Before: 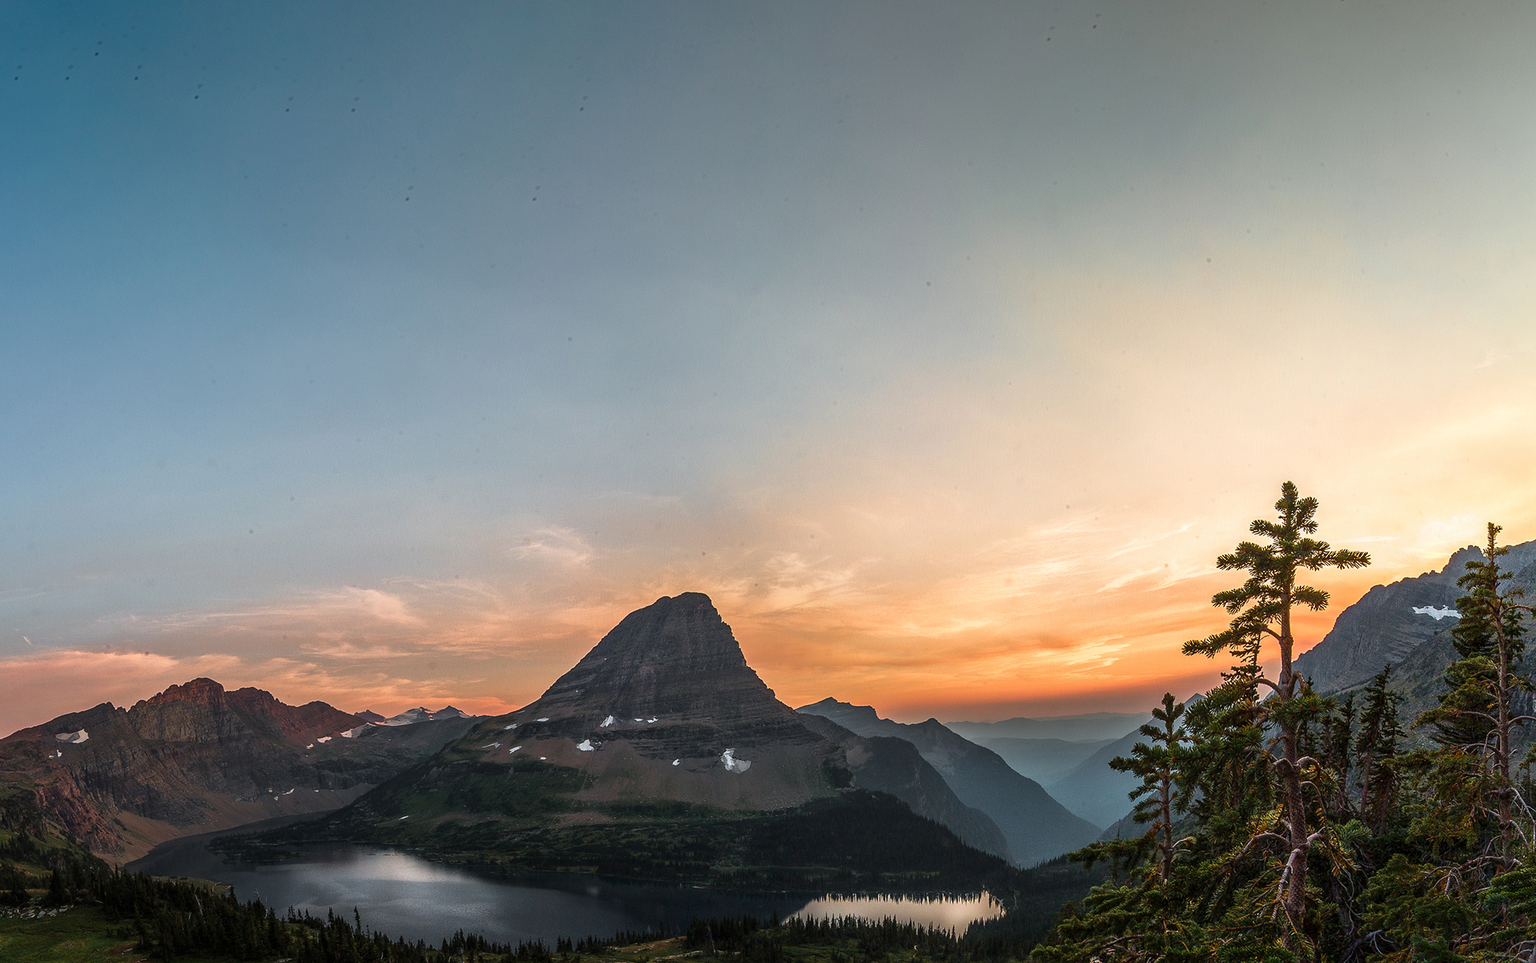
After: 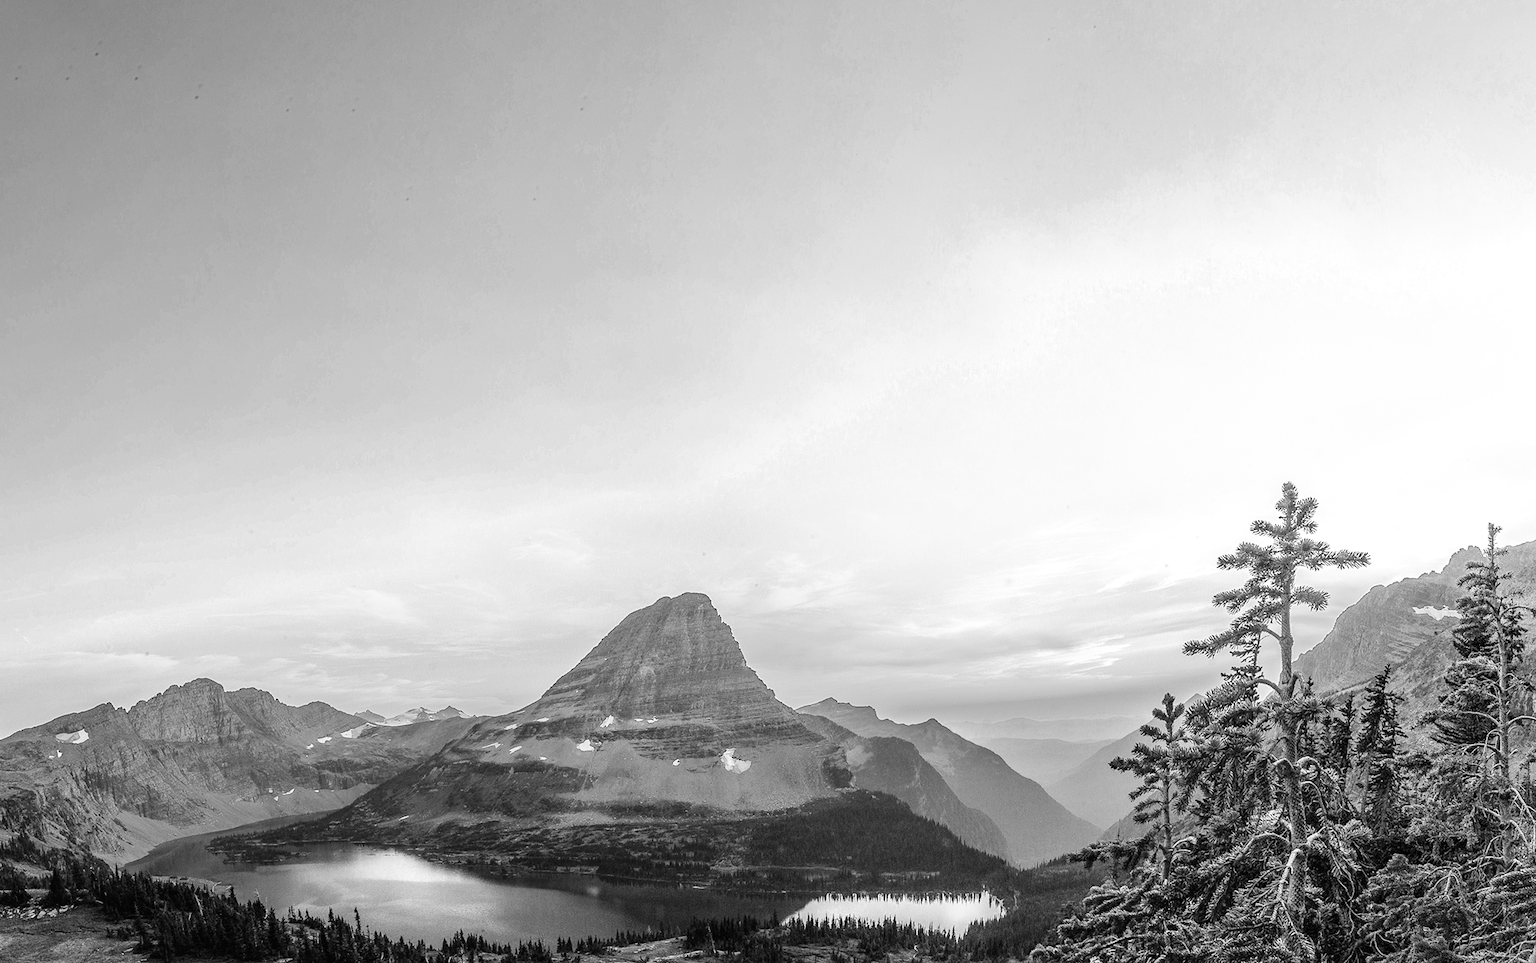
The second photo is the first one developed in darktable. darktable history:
tone curve: curves: ch0 [(0, 0.01) (0.052, 0.045) (0.136, 0.133) (0.29, 0.332) (0.453, 0.531) (0.676, 0.751) (0.89, 0.919) (1, 1)]; ch1 [(0, 0) (0.094, 0.081) (0.285, 0.299) (0.385, 0.403) (0.446, 0.443) (0.495, 0.496) (0.544, 0.552) (0.589, 0.612) (0.722, 0.728) (1, 1)]; ch2 [(0, 0) (0.257, 0.217) (0.43, 0.421) (0.498, 0.507) (0.531, 0.544) (0.56, 0.579) (0.625, 0.642) (1, 1)], preserve colors none
exposure: black level correction 0, exposure 1.997 EV, compensate highlight preservation false
filmic rgb: black relative exposure -7.65 EV, white relative exposure 4.56 EV, hardness 3.61, color science v6 (2022)
color zones: curves: ch0 [(0.002, 0.593) (0.143, 0.417) (0.285, 0.541) (0.455, 0.289) (0.608, 0.327) (0.727, 0.283) (0.869, 0.571) (1, 0.603)]; ch1 [(0, 0) (0.143, 0) (0.286, 0) (0.429, 0) (0.571, 0) (0.714, 0) (0.857, 0)]
